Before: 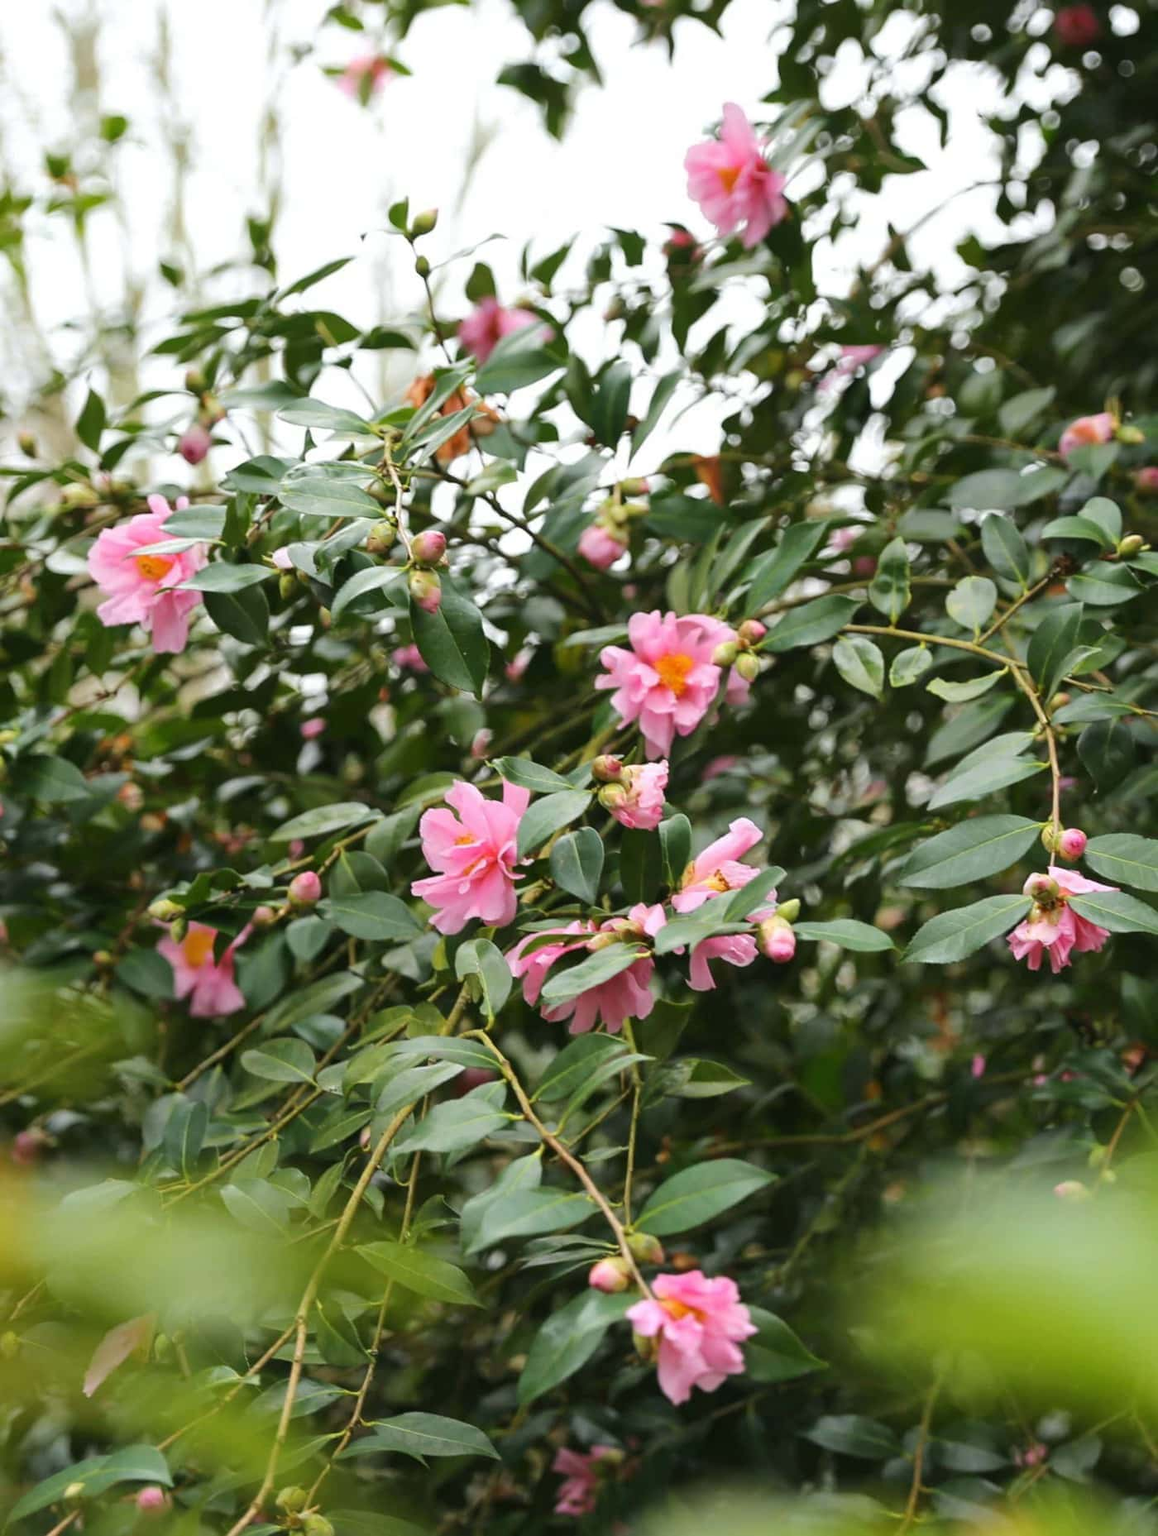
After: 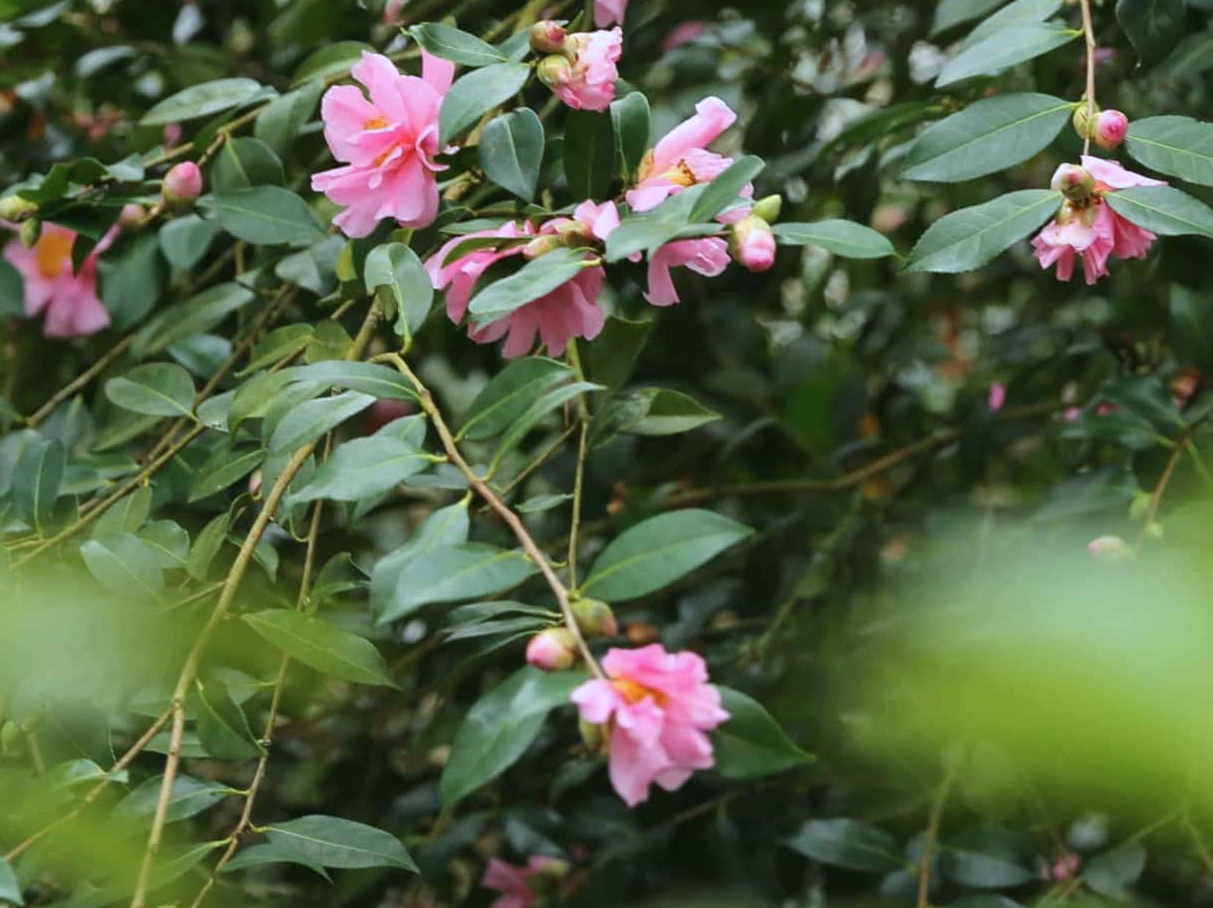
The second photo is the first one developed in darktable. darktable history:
color correction: highlights a* -4.18, highlights b* -10.81
tone equalizer: on, module defaults
crop and rotate: left 13.306%, top 48.129%, bottom 2.928%
